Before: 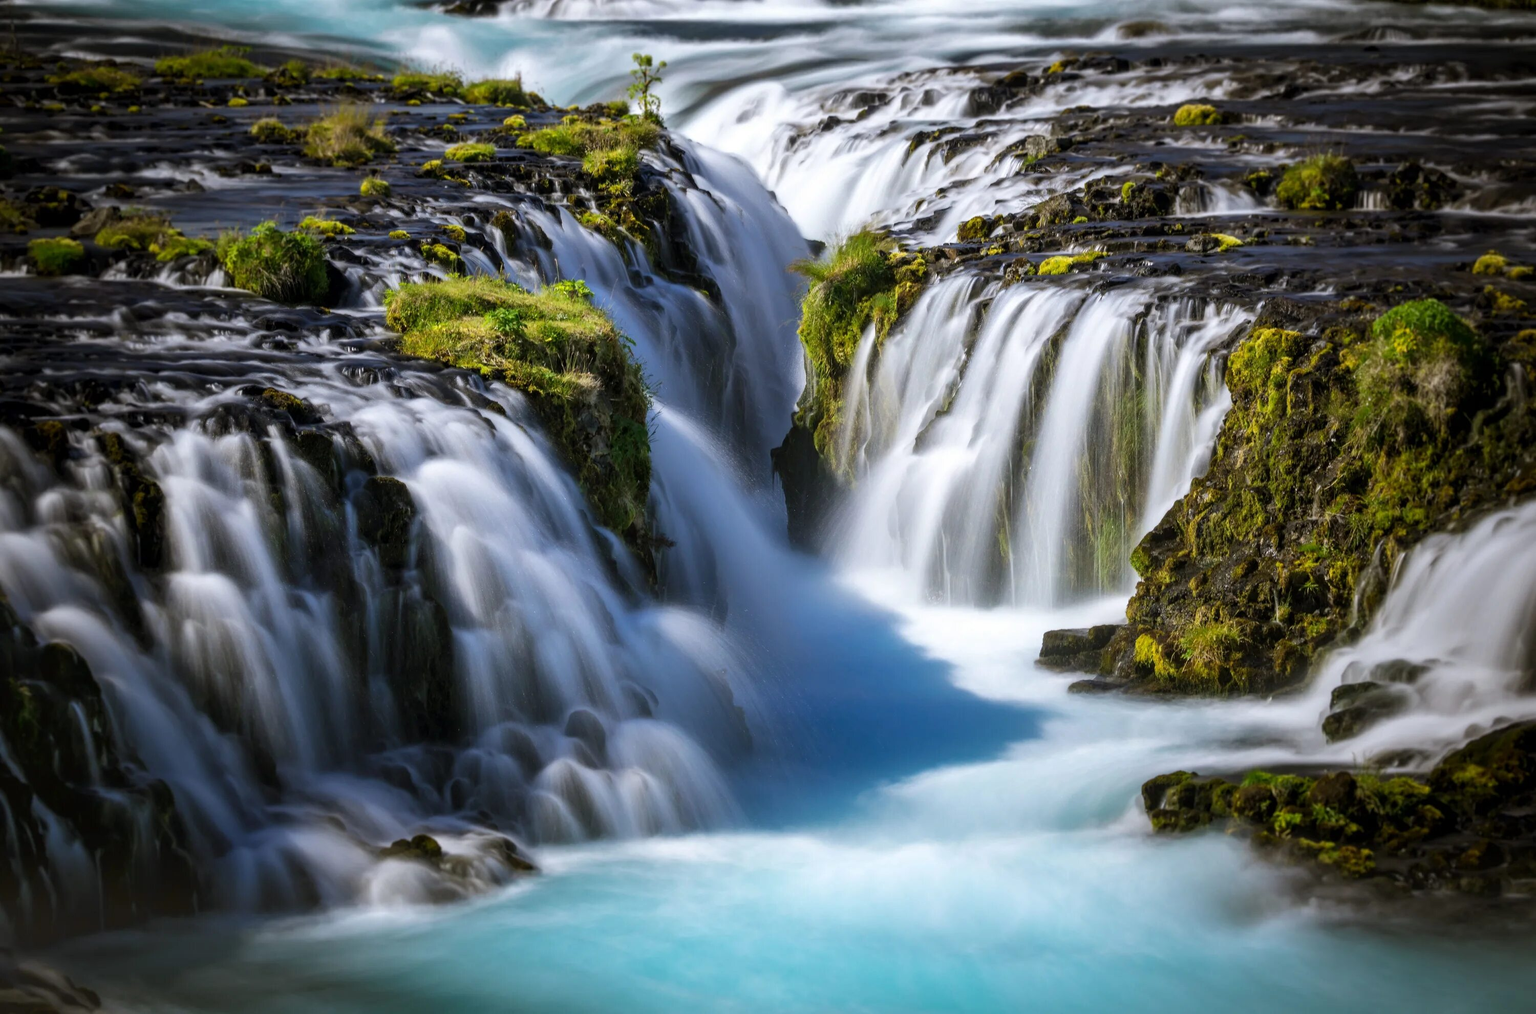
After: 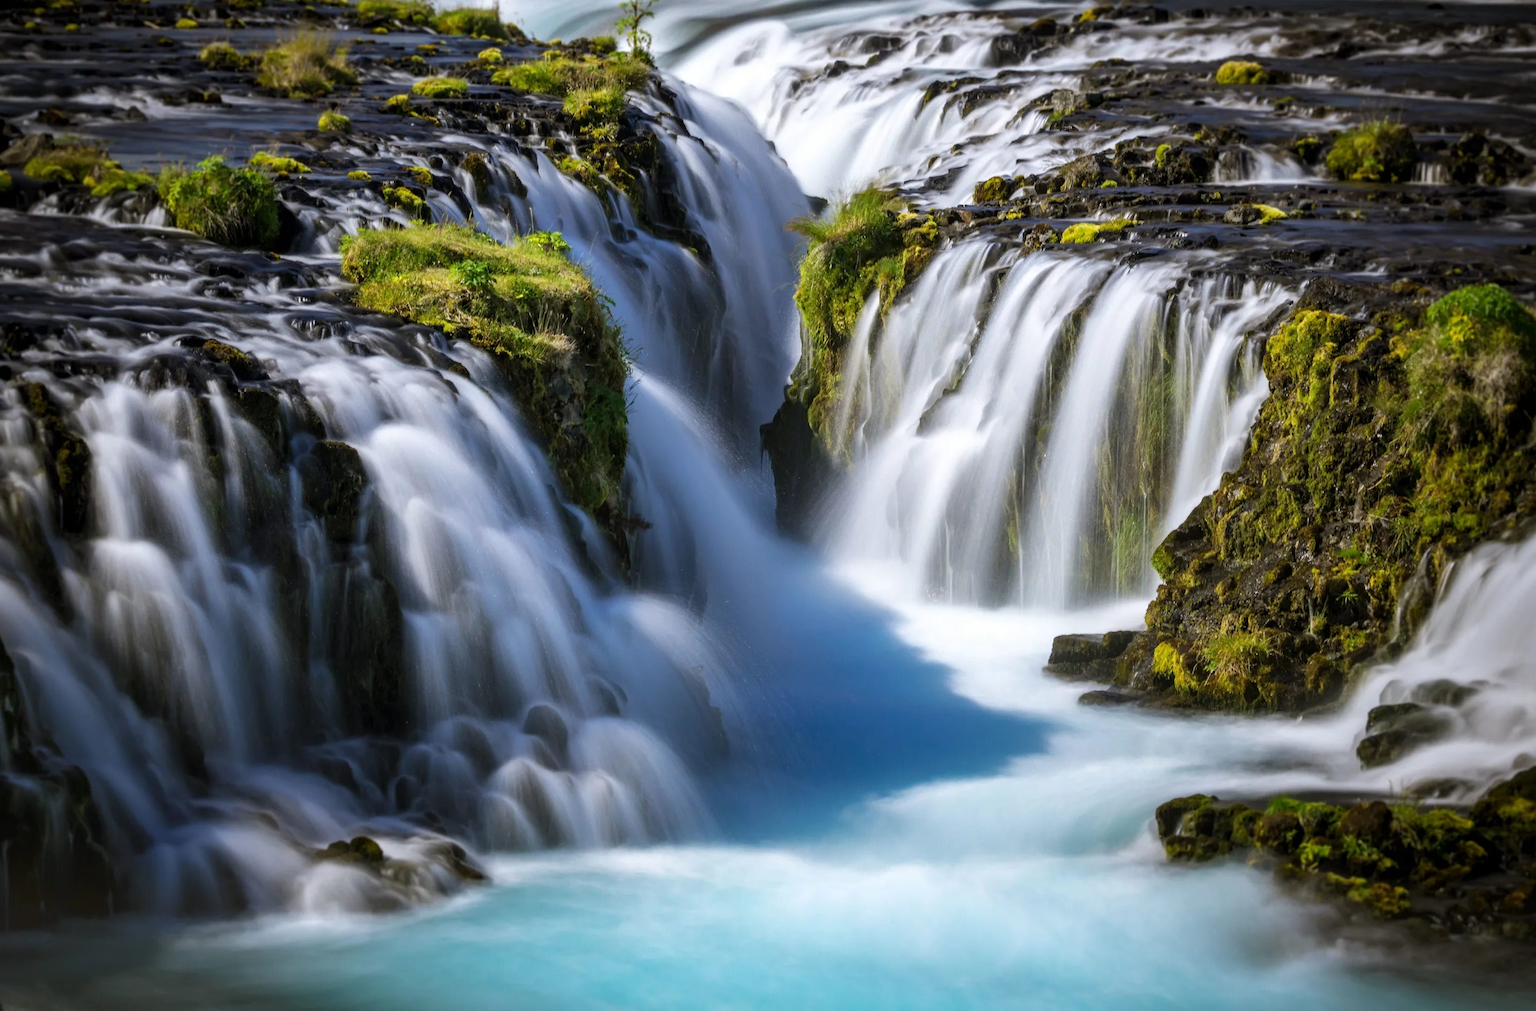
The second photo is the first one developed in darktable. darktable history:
crop and rotate: angle -1.91°, left 3.156%, top 4.084%, right 1.46%, bottom 0.739%
